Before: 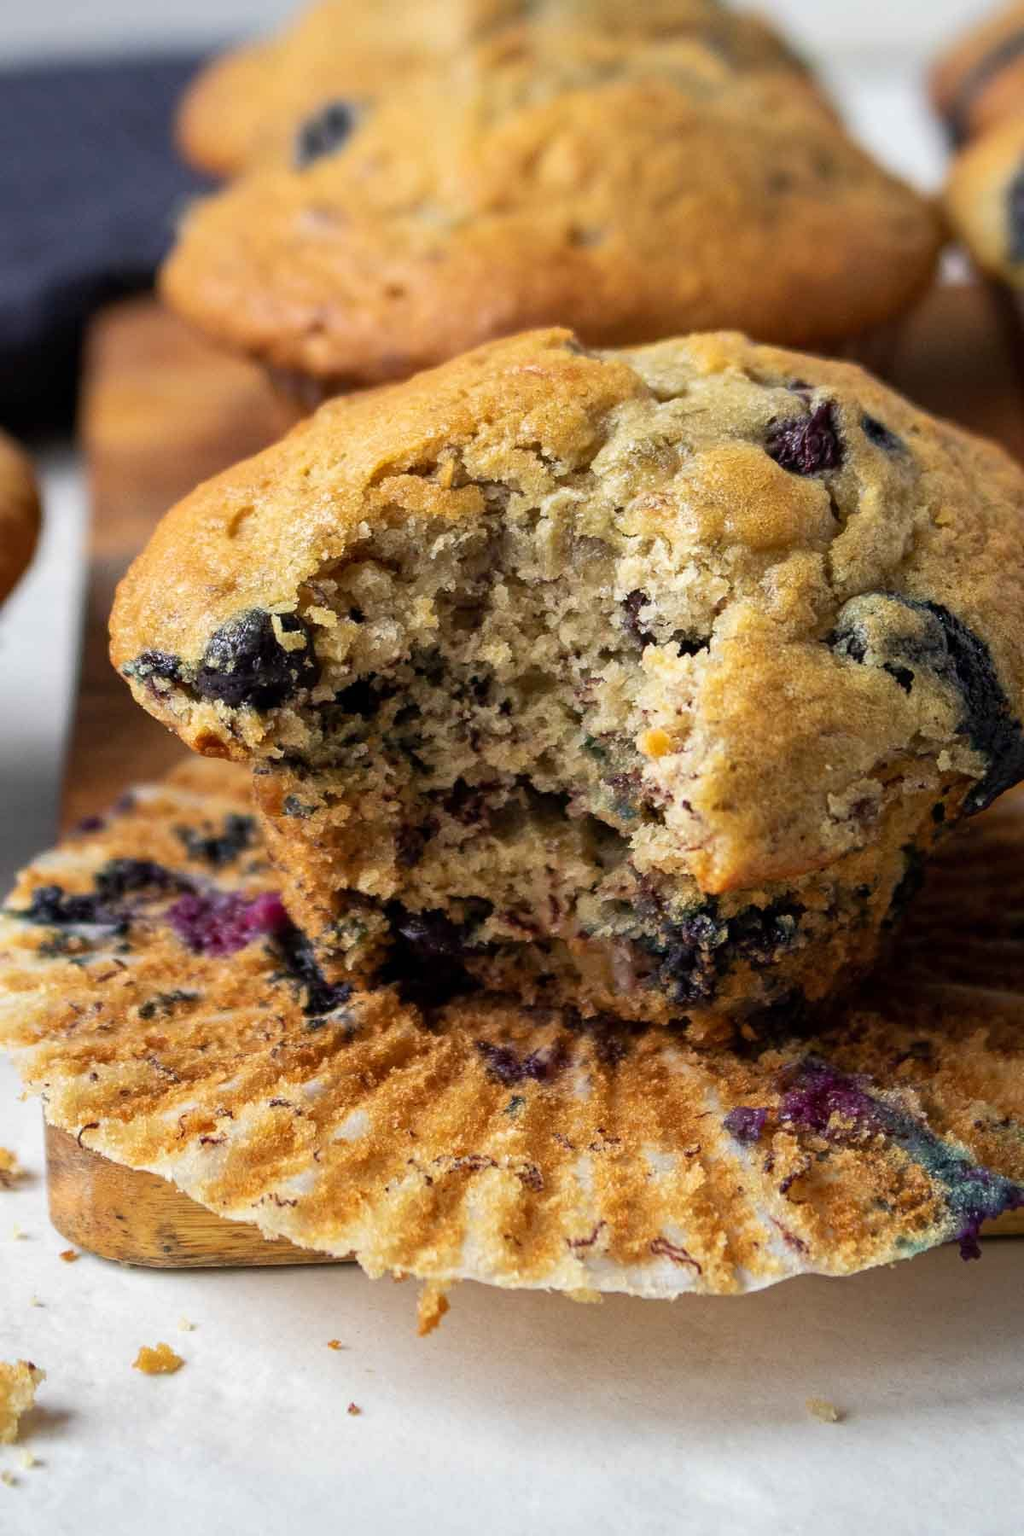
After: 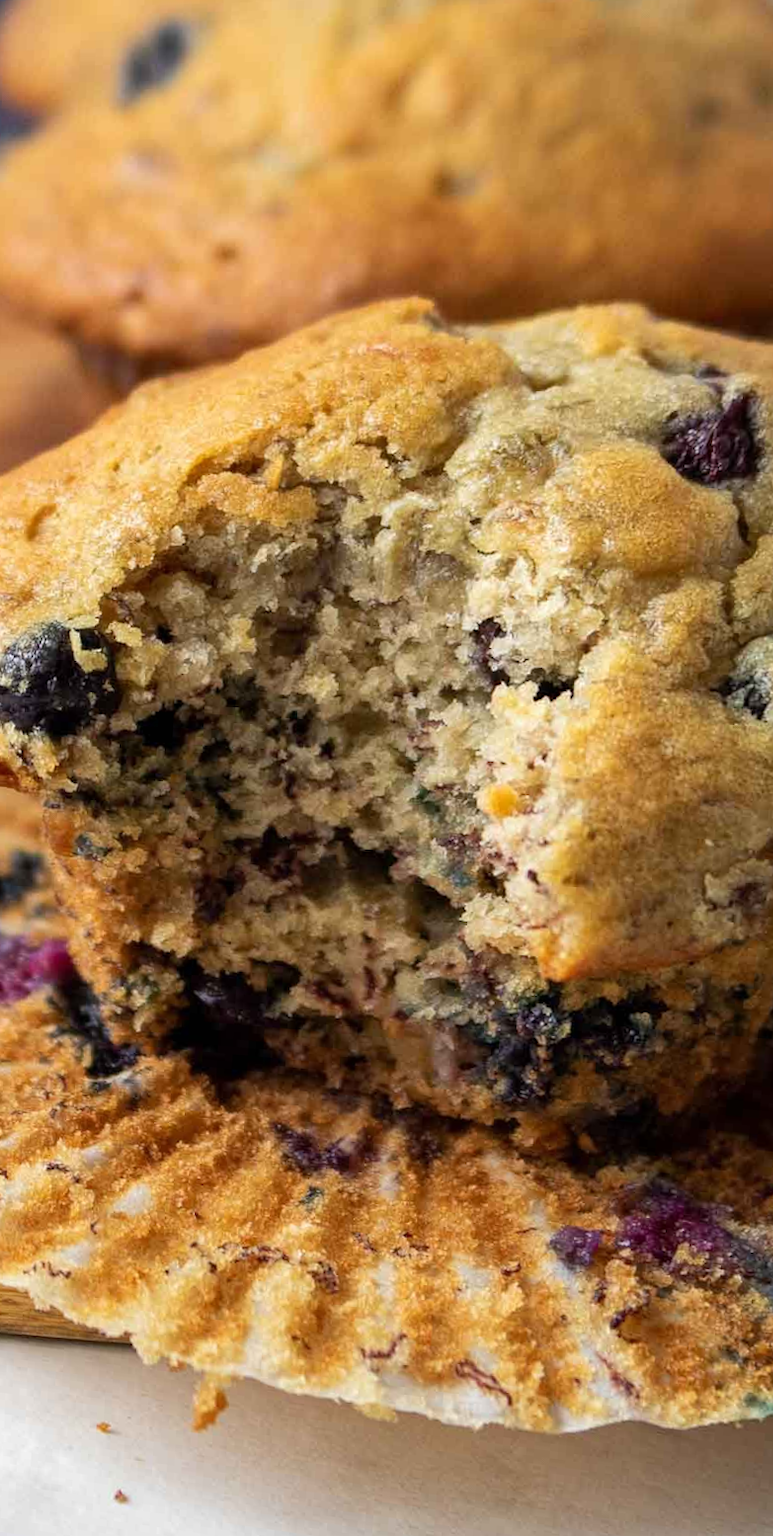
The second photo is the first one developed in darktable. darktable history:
crop and rotate: angle -3.27°, left 14.277%, top 0.028%, right 10.766%, bottom 0.028%
rotate and perspective: rotation 0.062°, lens shift (vertical) 0.115, lens shift (horizontal) -0.133, crop left 0.047, crop right 0.94, crop top 0.061, crop bottom 0.94
